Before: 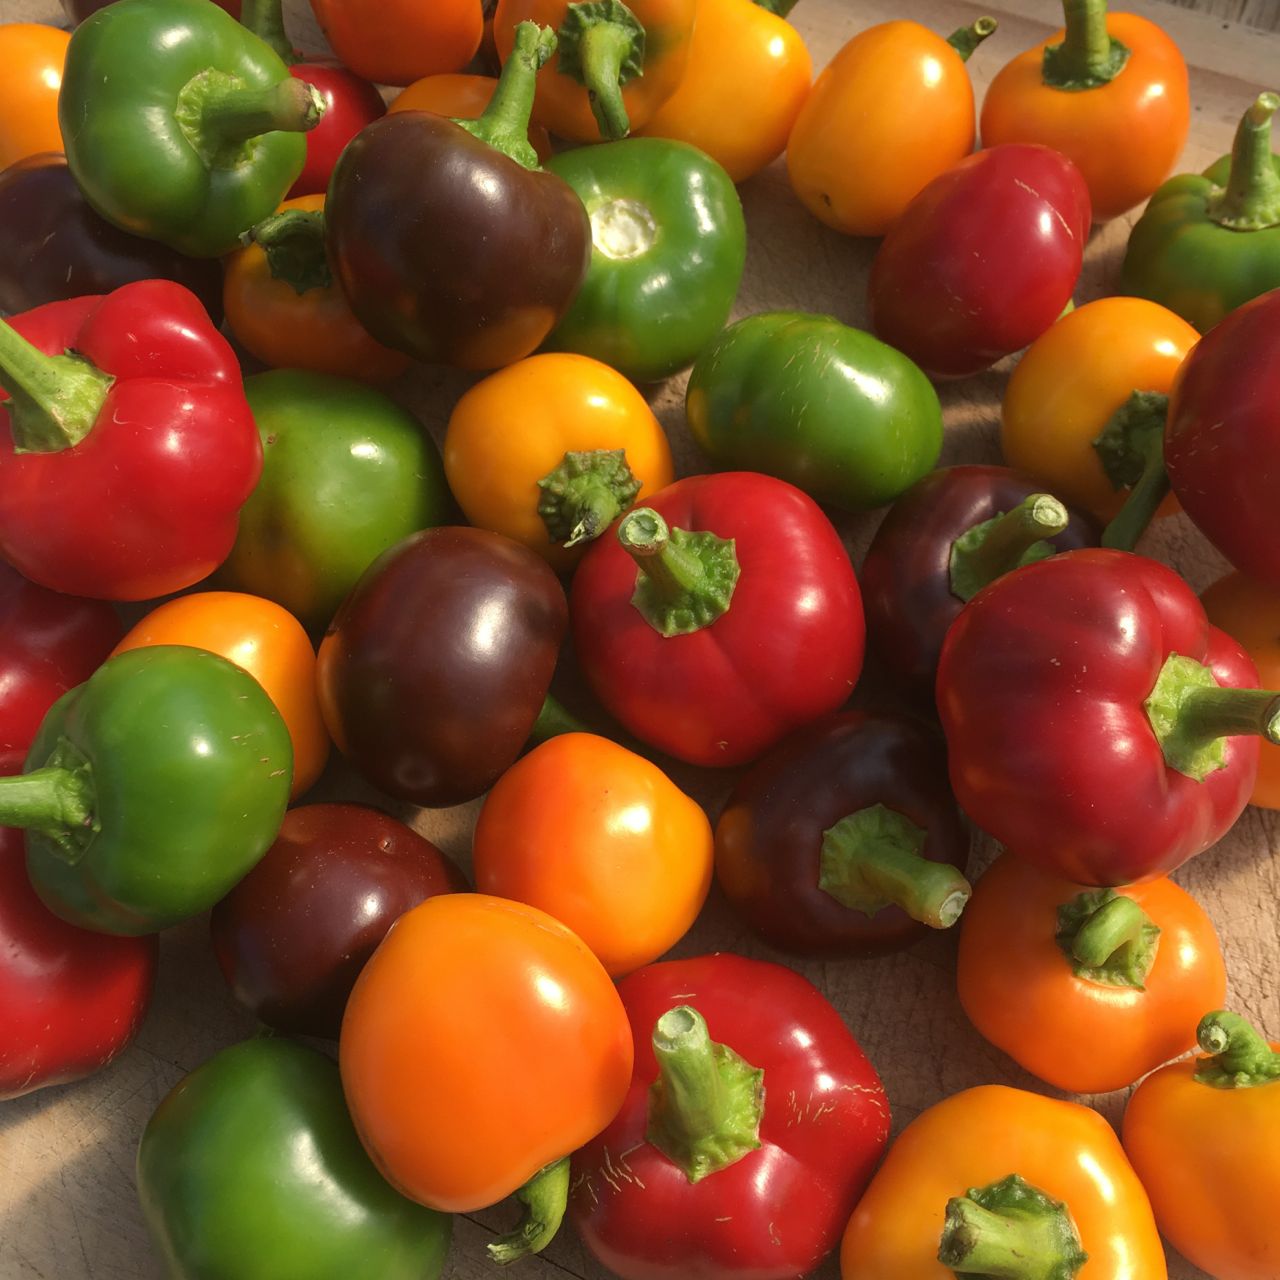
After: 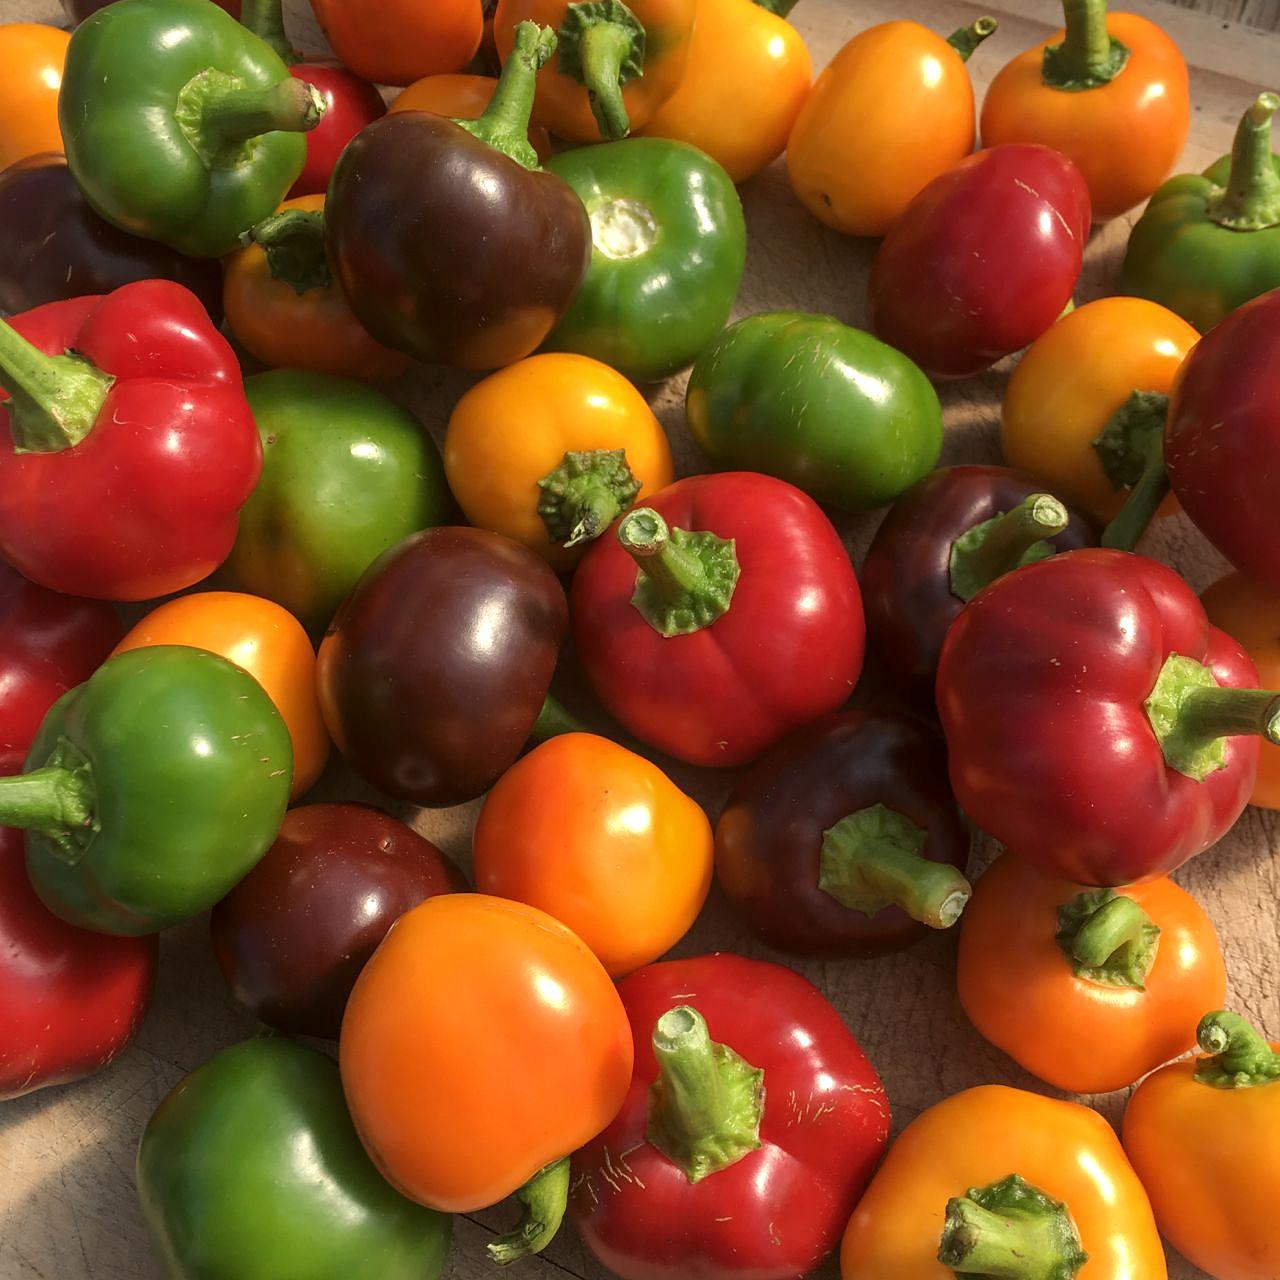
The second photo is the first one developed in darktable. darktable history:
local contrast: on, module defaults
sharpen: radius 0.989
